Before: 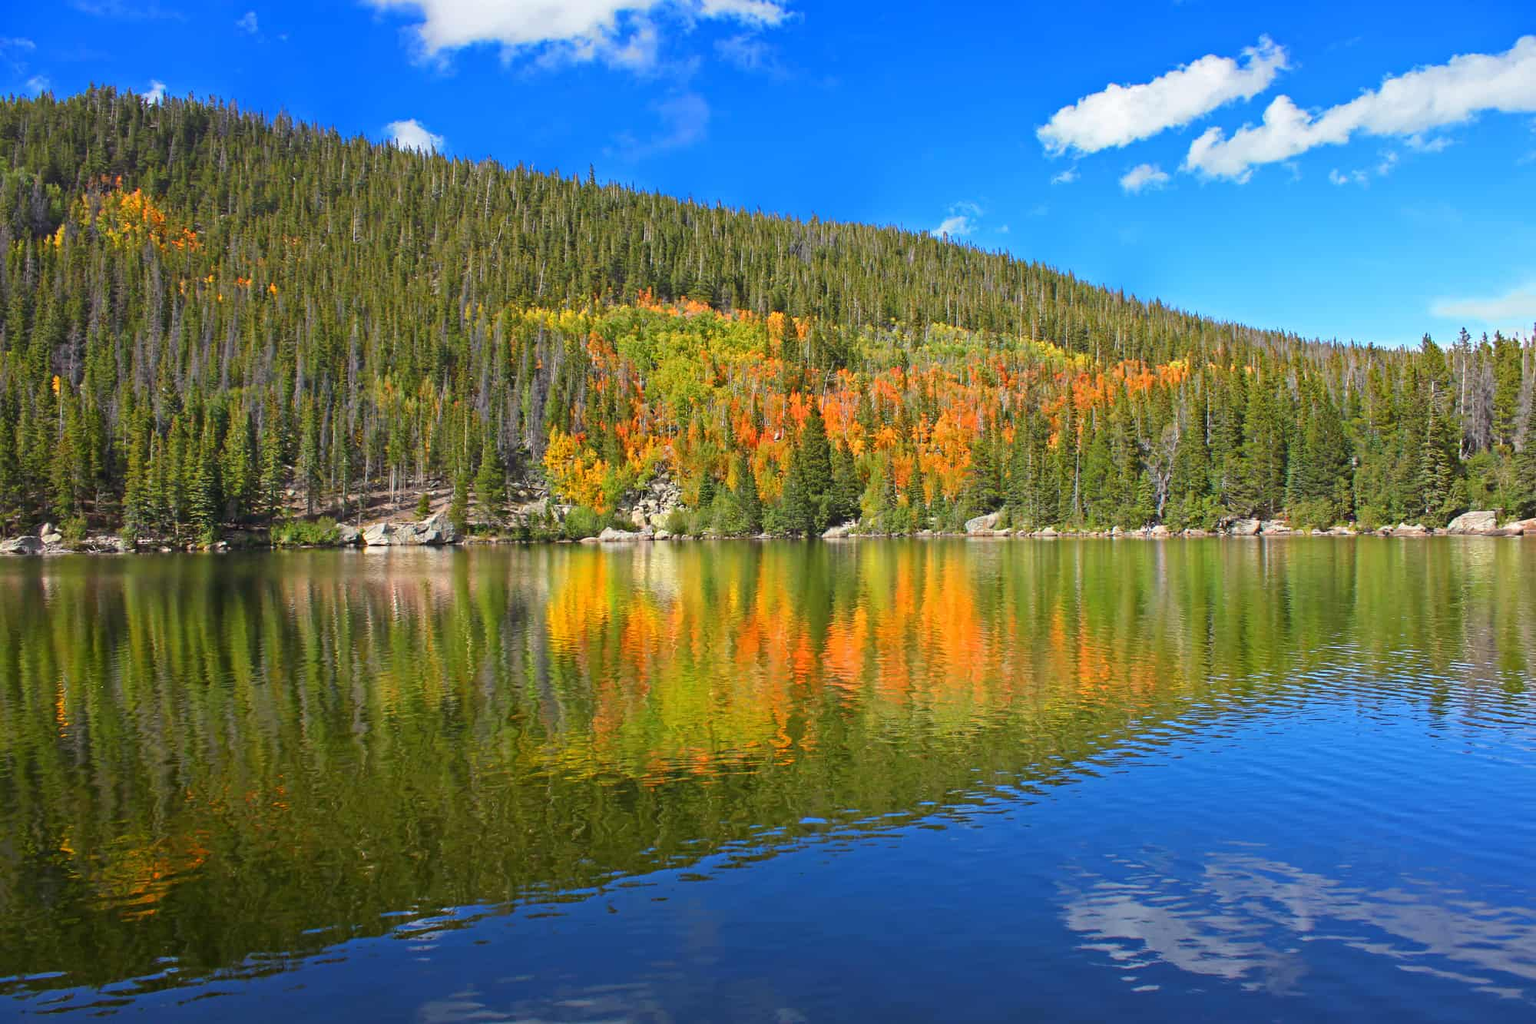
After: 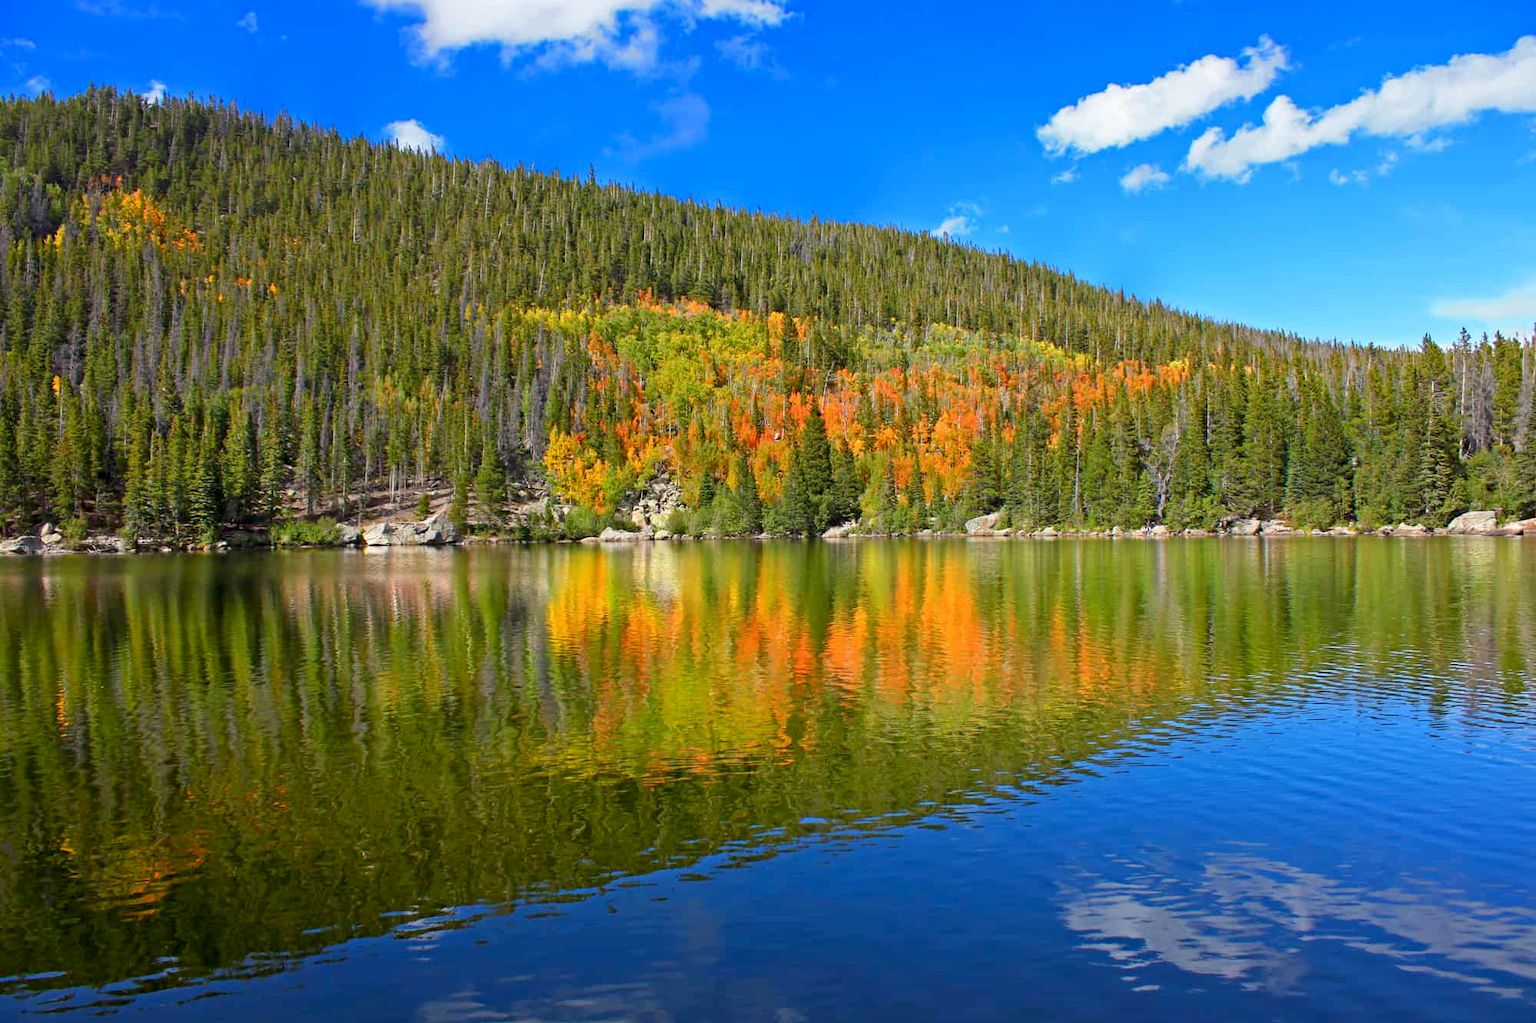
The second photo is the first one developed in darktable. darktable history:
color balance rgb: on, module defaults
tone equalizer: on, module defaults
exposure: black level correction 0.009, compensate highlight preservation false
